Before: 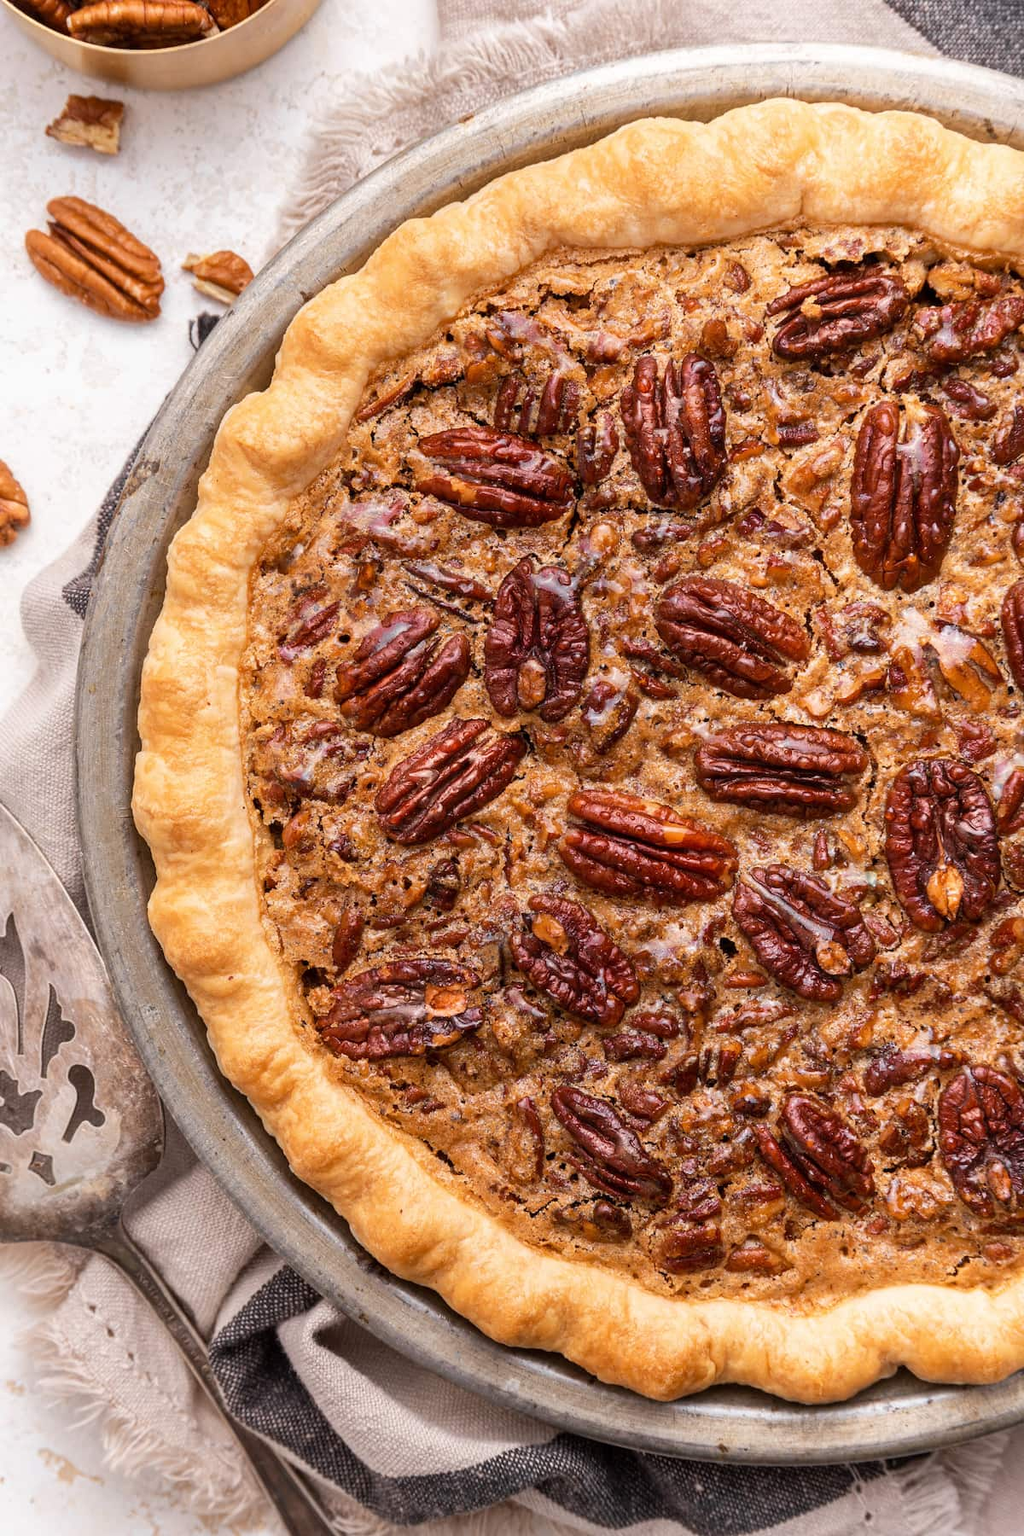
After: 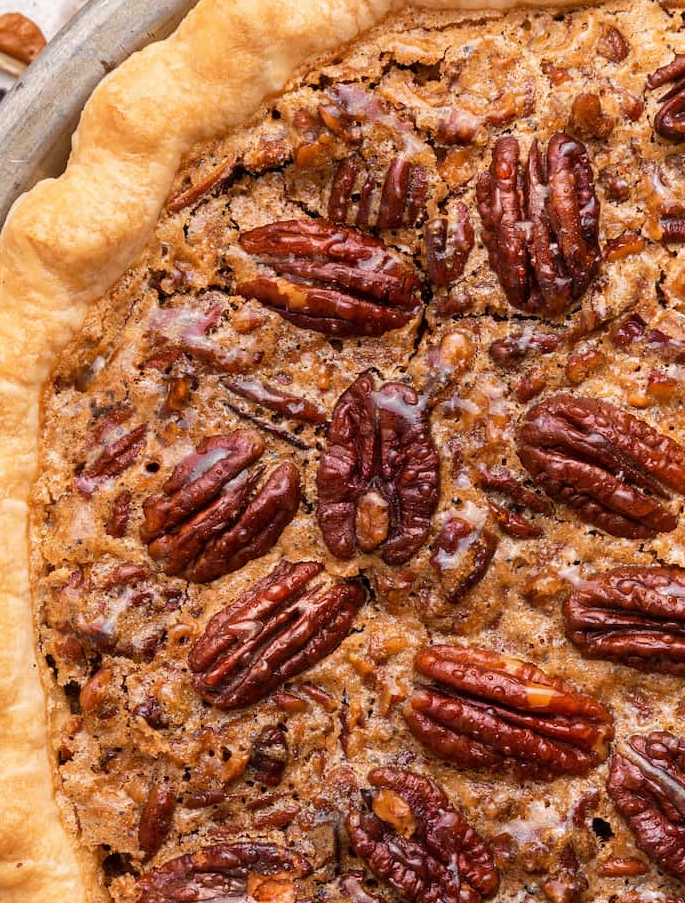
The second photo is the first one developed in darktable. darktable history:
crop: left 20.929%, top 15.651%, right 21.936%, bottom 34.137%
